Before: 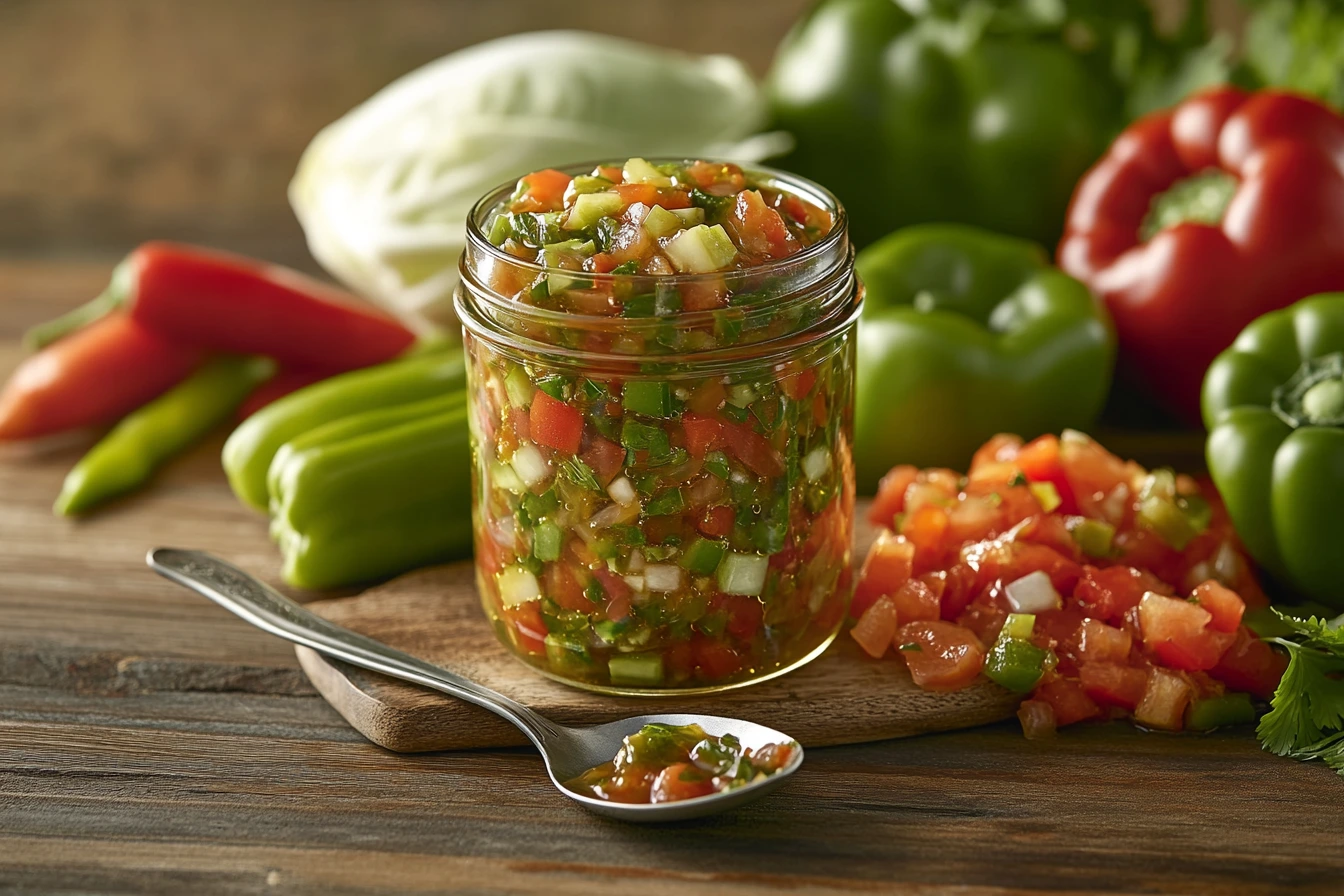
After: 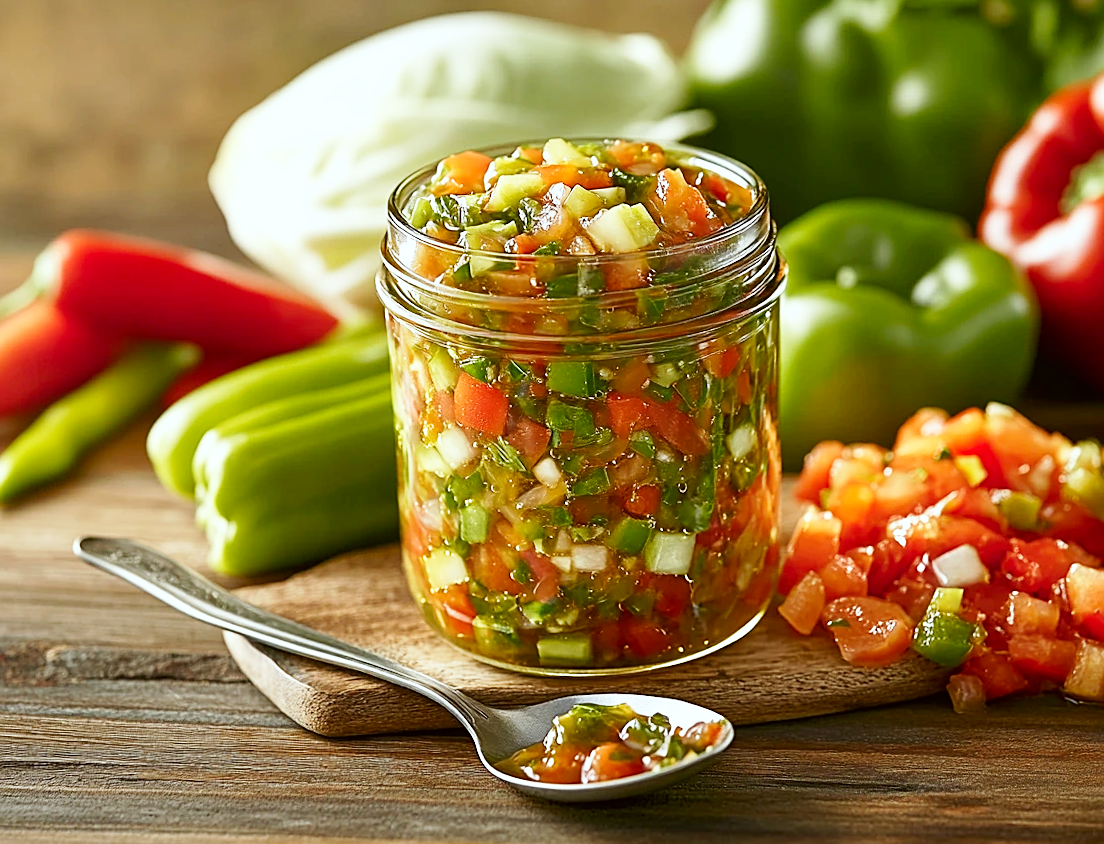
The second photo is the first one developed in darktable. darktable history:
sharpen: on, module defaults
base curve: curves: ch0 [(0, 0) (0.005, 0.002) (0.15, 0.3) (0.4, 0.7) (0.75, 0.95) (1, 1)], preserve colors none
crop and rotate: angle 0.958°, left 4.529%, top 1.05%, right 11.225%, bottom 2.39%
color correction: highlights a* -2.81, highlights b* -2.87, shadows a* 2.28, shadows b* 2.81
